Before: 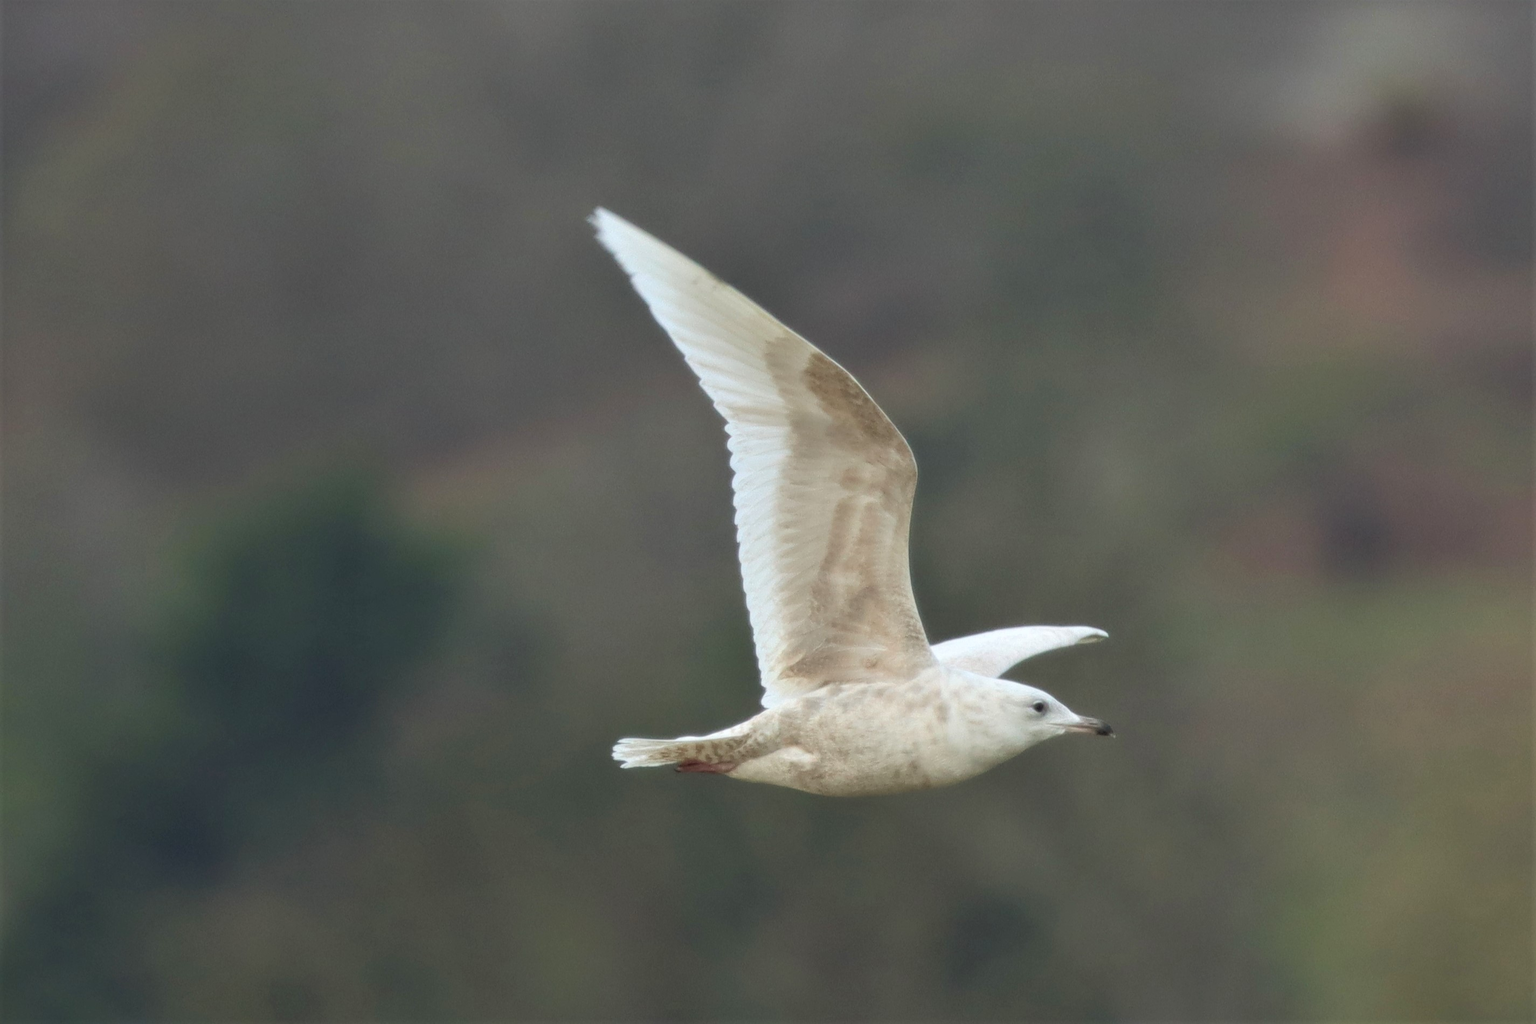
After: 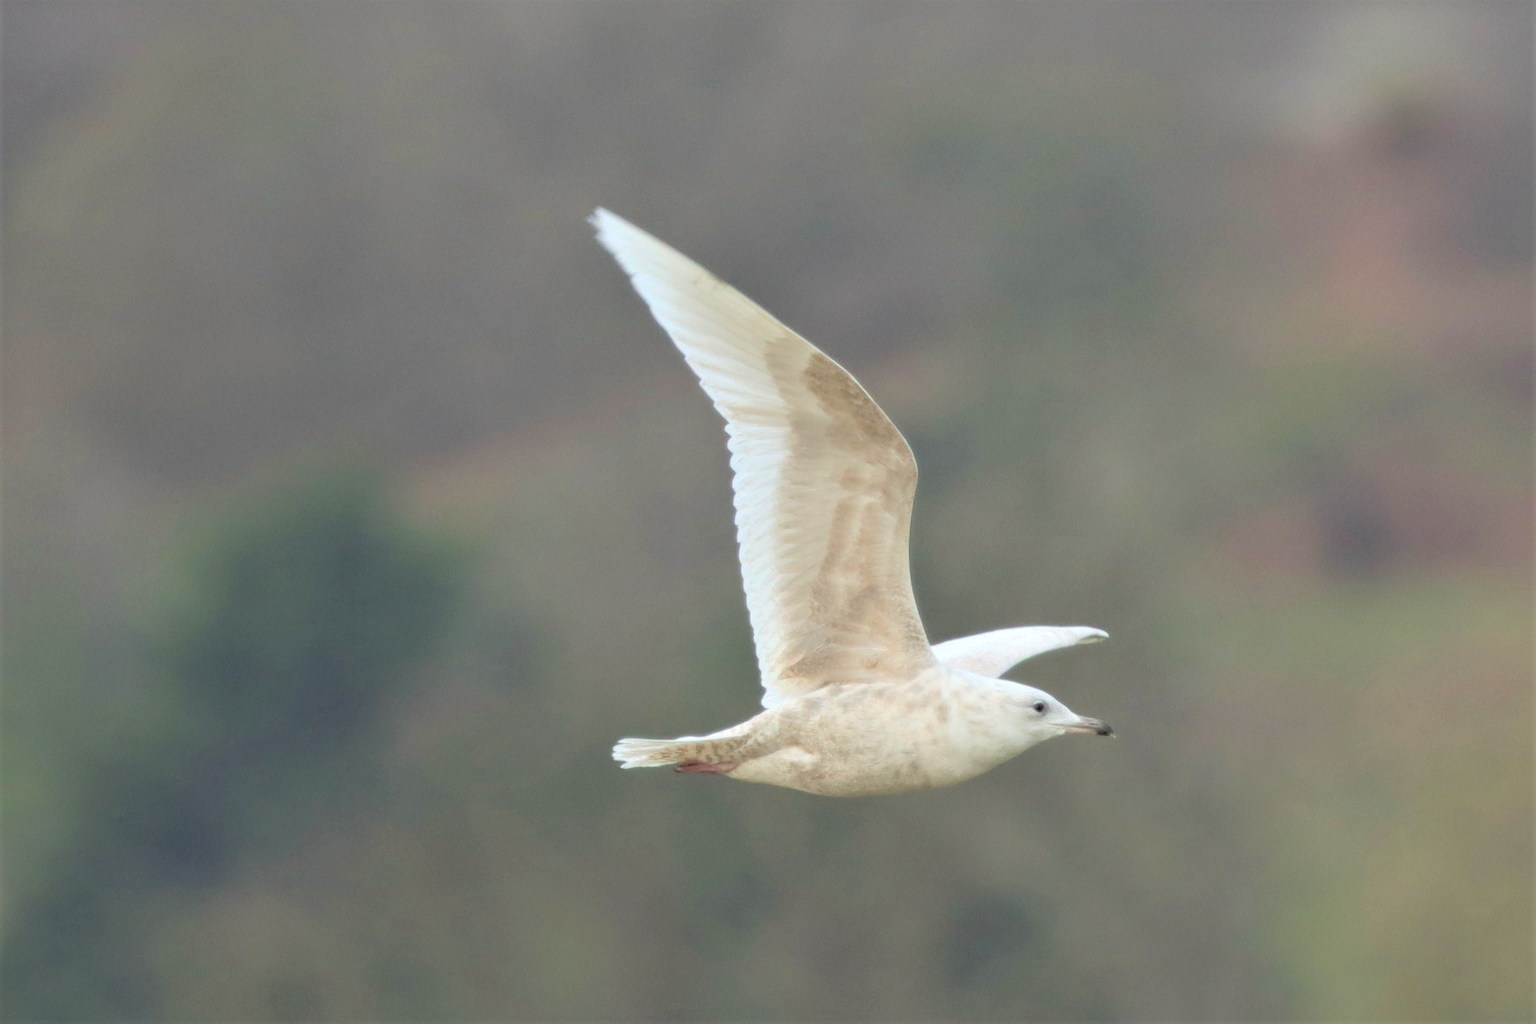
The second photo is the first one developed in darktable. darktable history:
contrast brightness saturation: brightness 0.275
haze removal: adaptive false
tone equalizer: mask exposure compensation -0.502 EV
